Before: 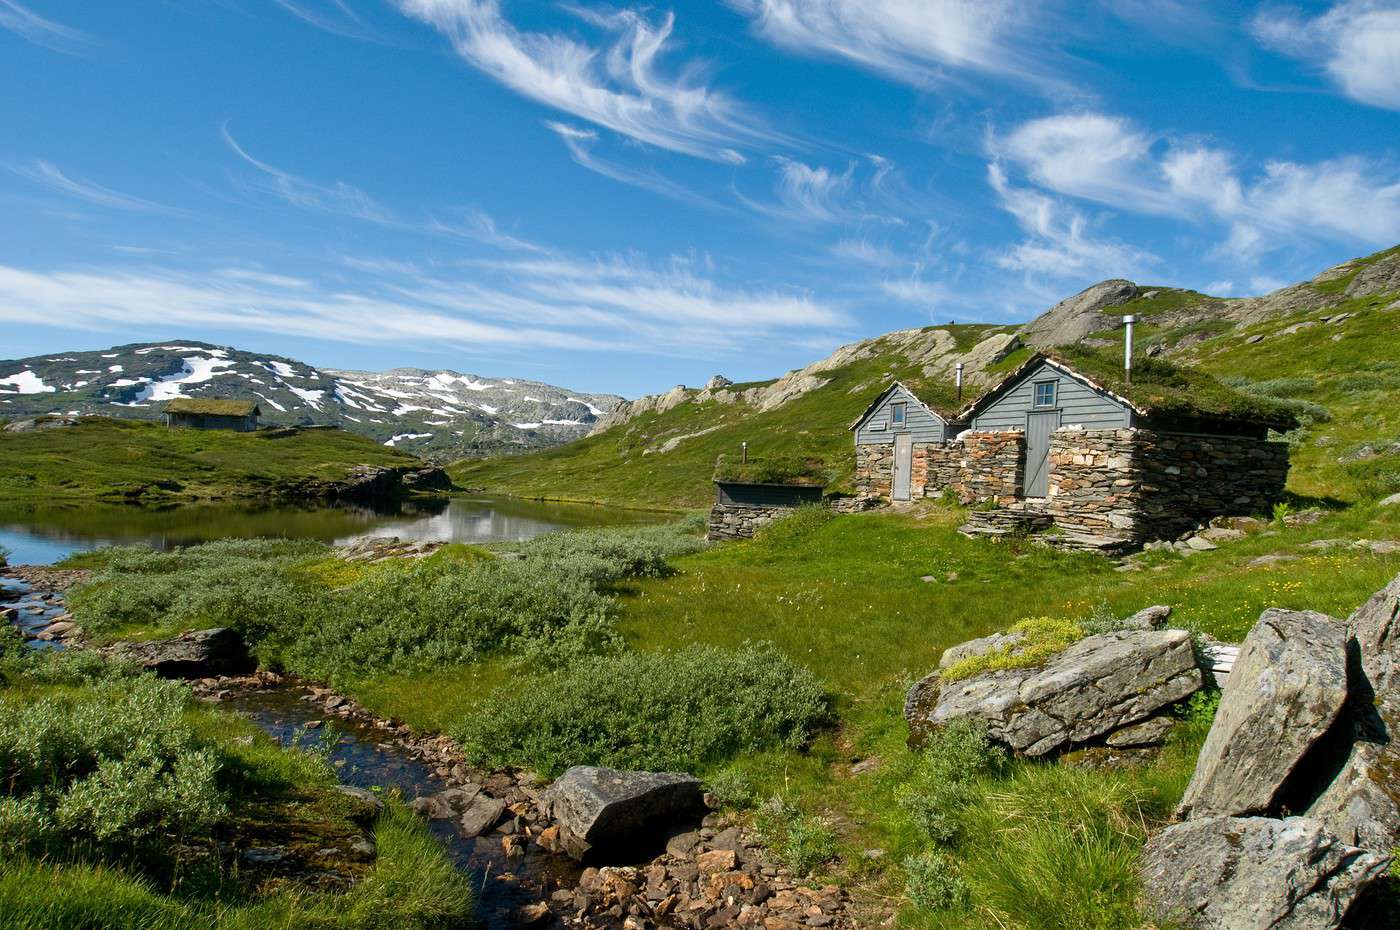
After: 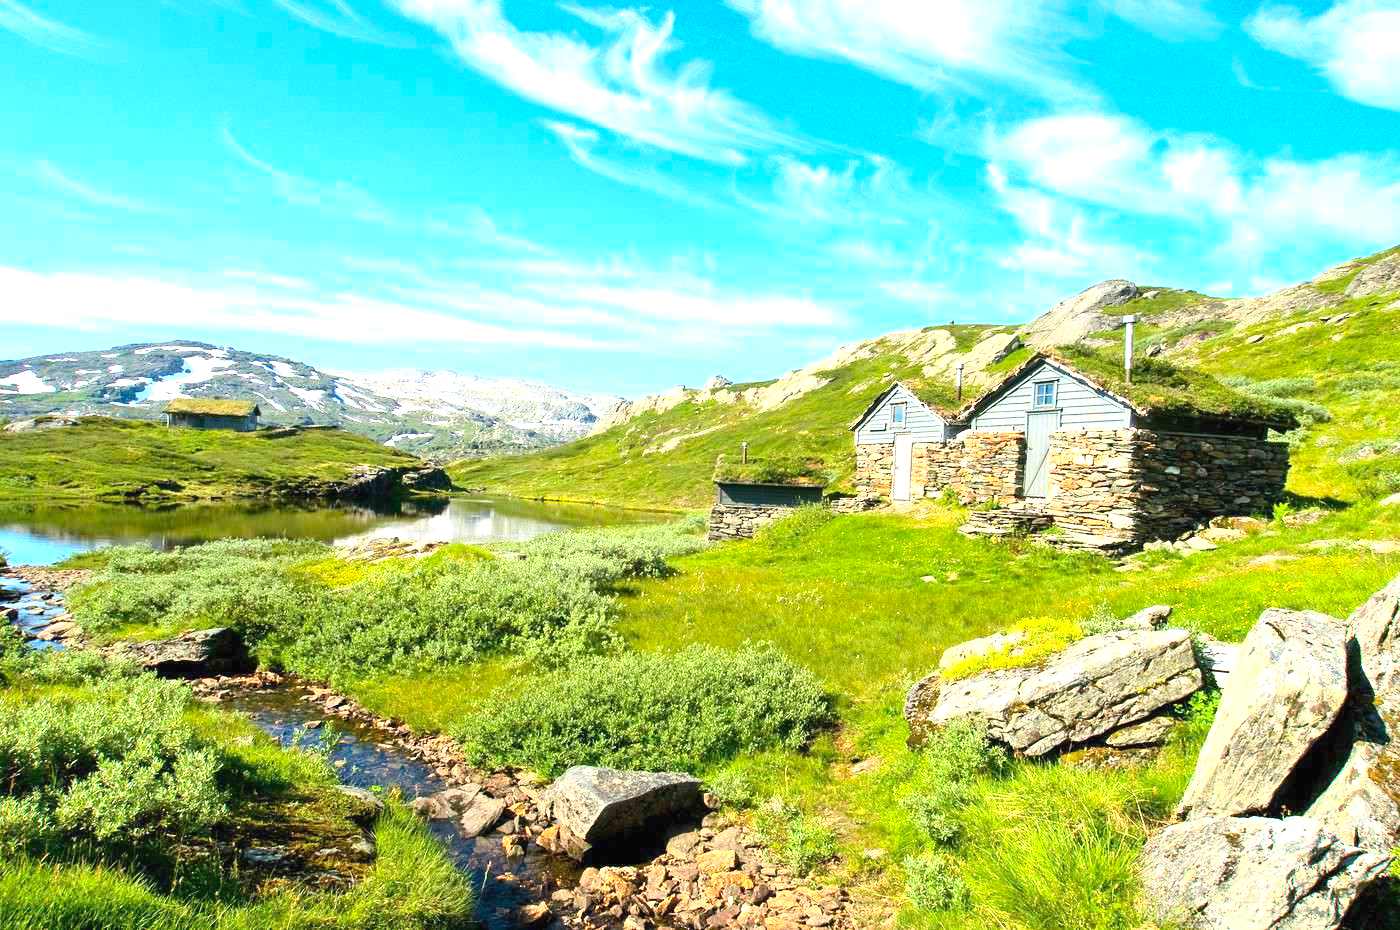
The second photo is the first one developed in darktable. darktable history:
contrast brightness saturation: contrast 0.2, brightness 0.16, saturation 0.22
exposure: black level correction 0, exposure 1.5 EV, compensate highlight preservation false
